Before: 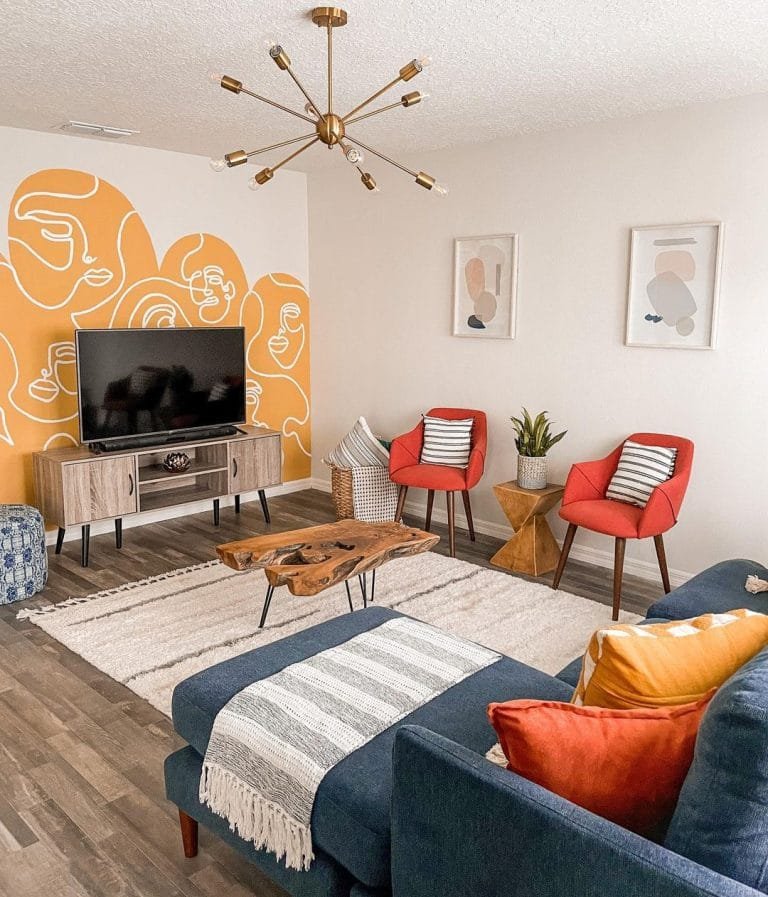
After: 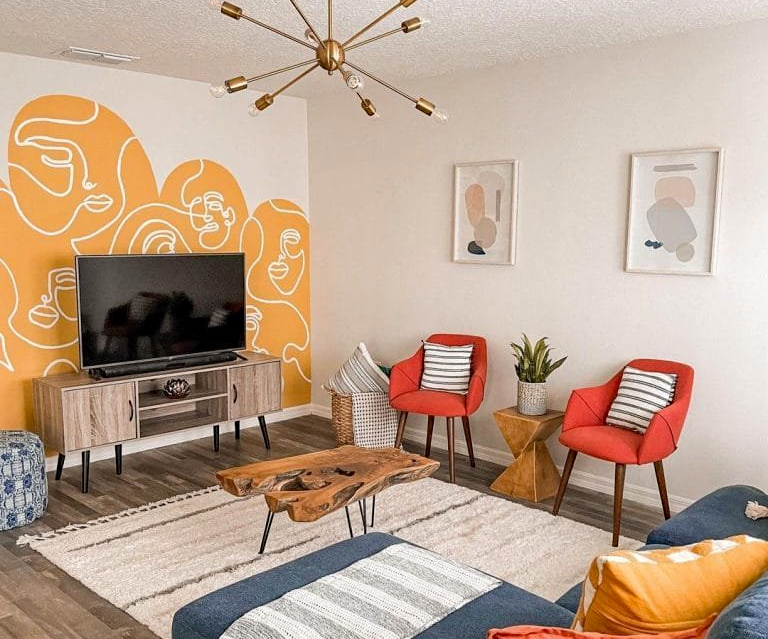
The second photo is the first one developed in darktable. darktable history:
haze removal: compatibility mode true, adaptive false
crop and rotate: top 8.264%, bottom 20.493%
